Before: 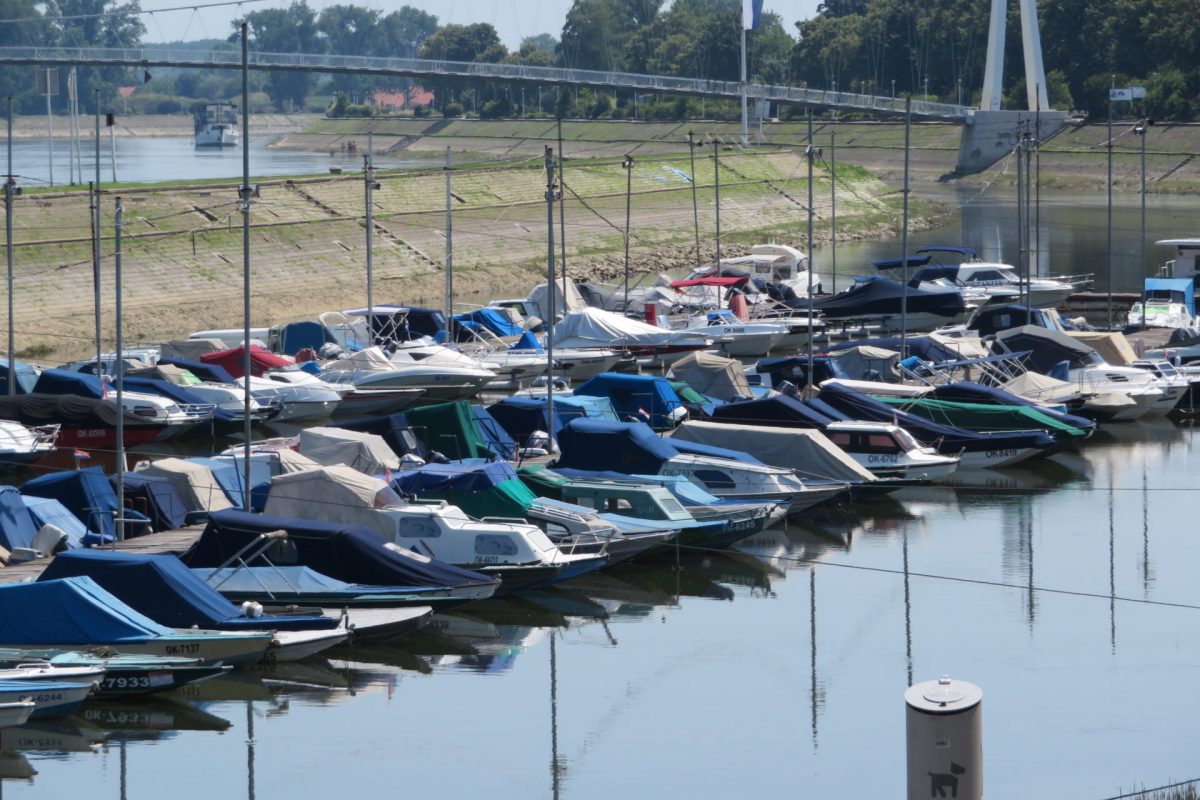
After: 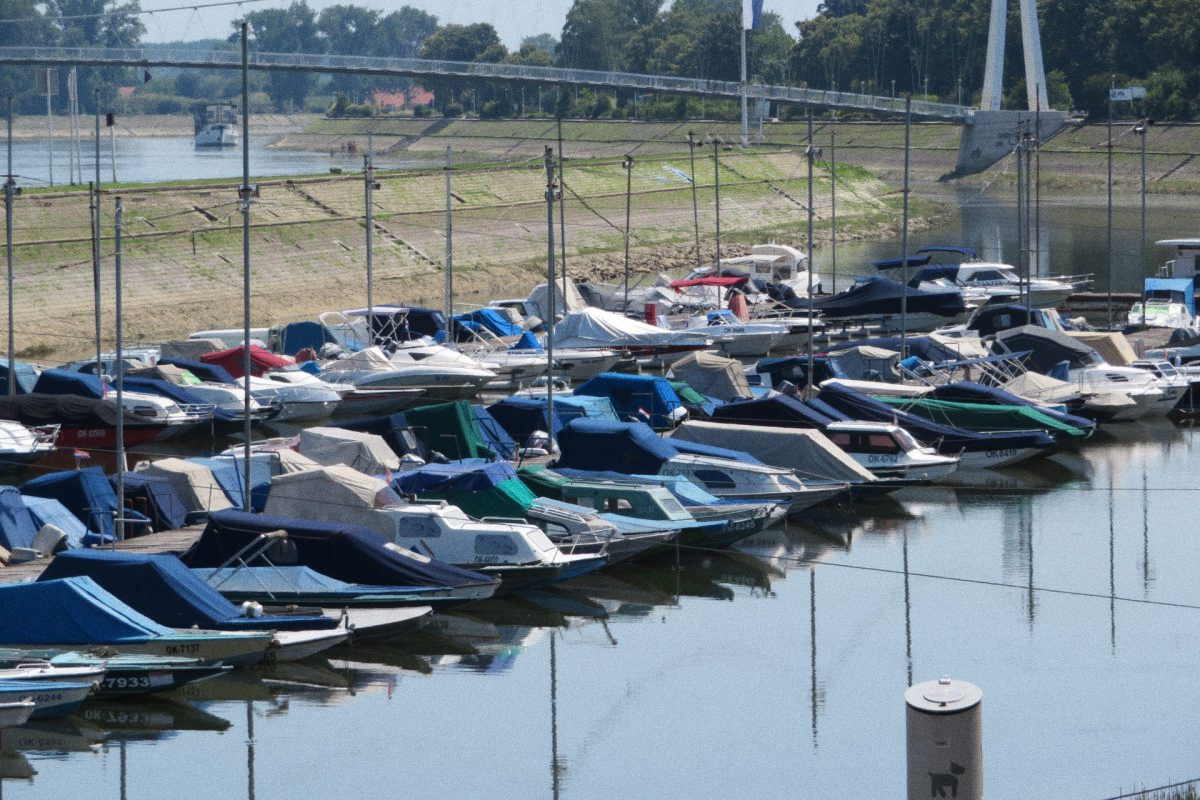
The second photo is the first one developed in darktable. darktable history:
grain: coarseness 0.09 ISO
